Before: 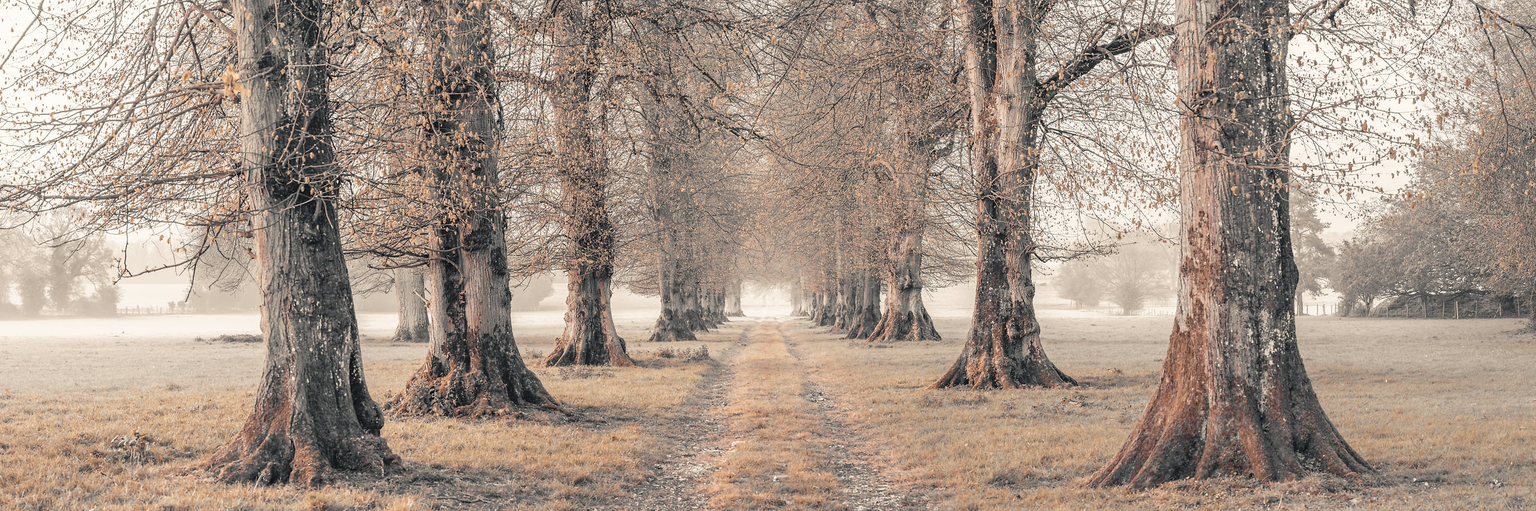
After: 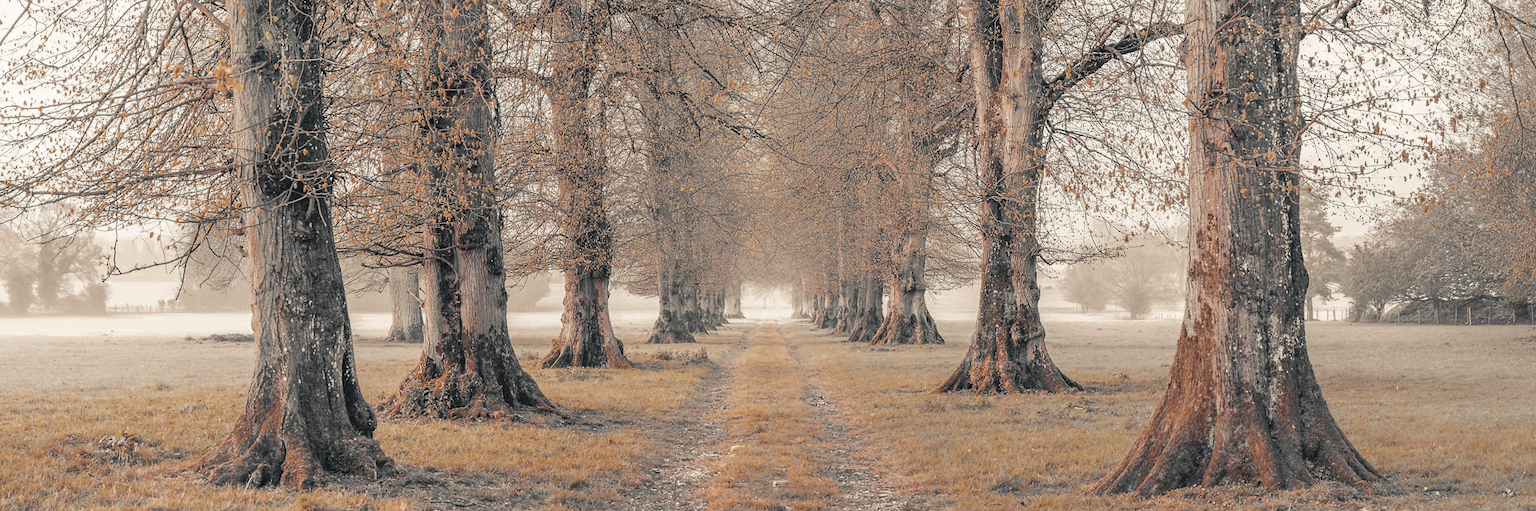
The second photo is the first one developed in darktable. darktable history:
color zones: curves: ch0 [(0.11, 0.396) (0.195, 0.36) (0.25, 0.5) (0.303, 0.412) (0.357, 0.544) (0.75, 0.5) (0.967, 0.328)]; ch1 [(0, 0.468) (0.112, 0.512) (0.202, 0.6) (0.25, 0.5) (0.307, 0.352) (0.357, 0.544) (0.75, 0.5) (0.963, 0.524)]
crop and rotate: angle -0.335°
